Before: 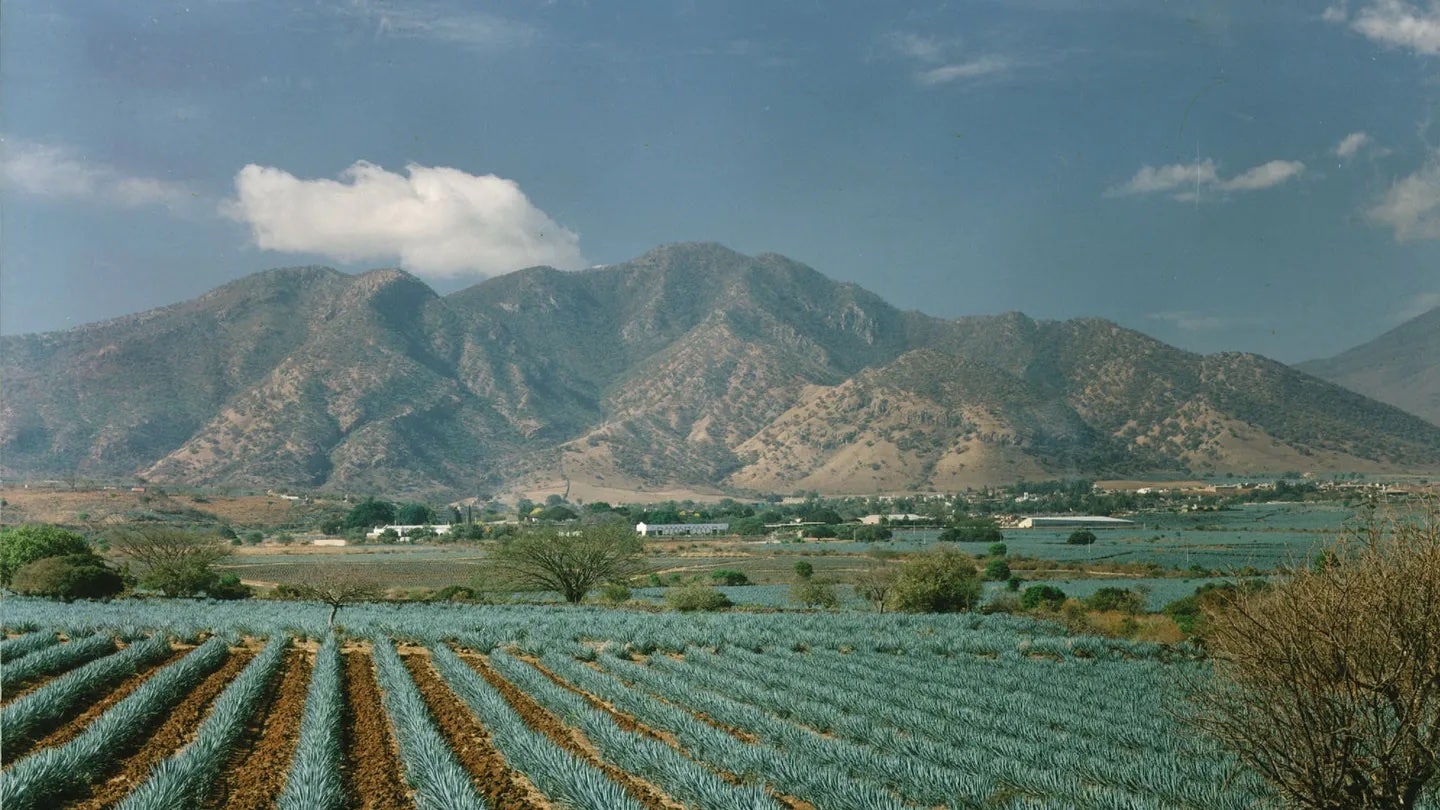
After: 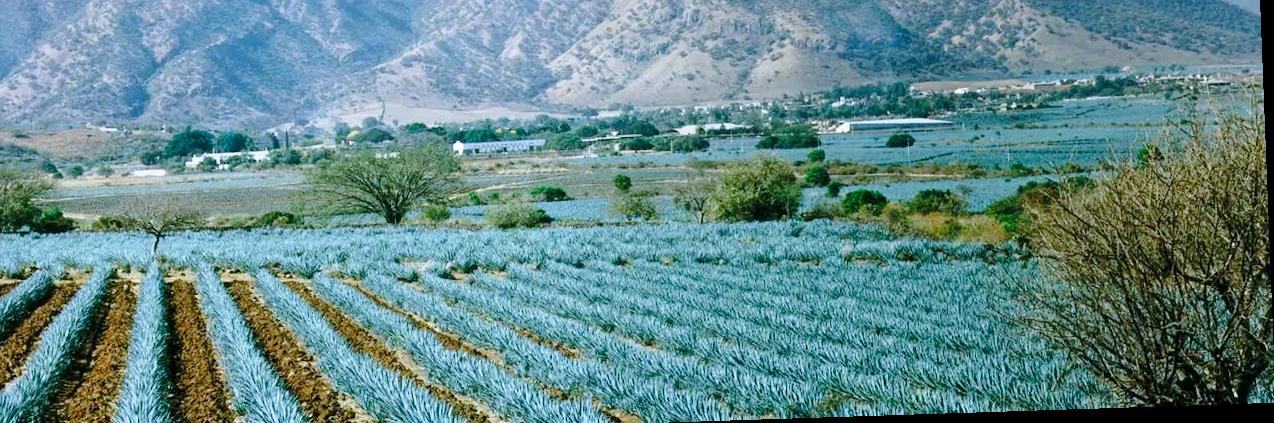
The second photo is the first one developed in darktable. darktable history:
rotate and perspective: rotation -2.22°, lens shift (horizontal) -0.022, automatic cropping off
white balance: red 0.871, blue 1.249
base curve: curves: ch0 [(0, 0) (0.028, 0.03) (0.121, 0.232) (0.46, 0.748) (0.859, 0.968) (1, 1)], preserve colors none
crop and rotate: left 13.306%, top 48.129%, bottom 2.928%
exposure: black level correction 0.007, exposure 0.093 EV, compensate highlight preservation false
